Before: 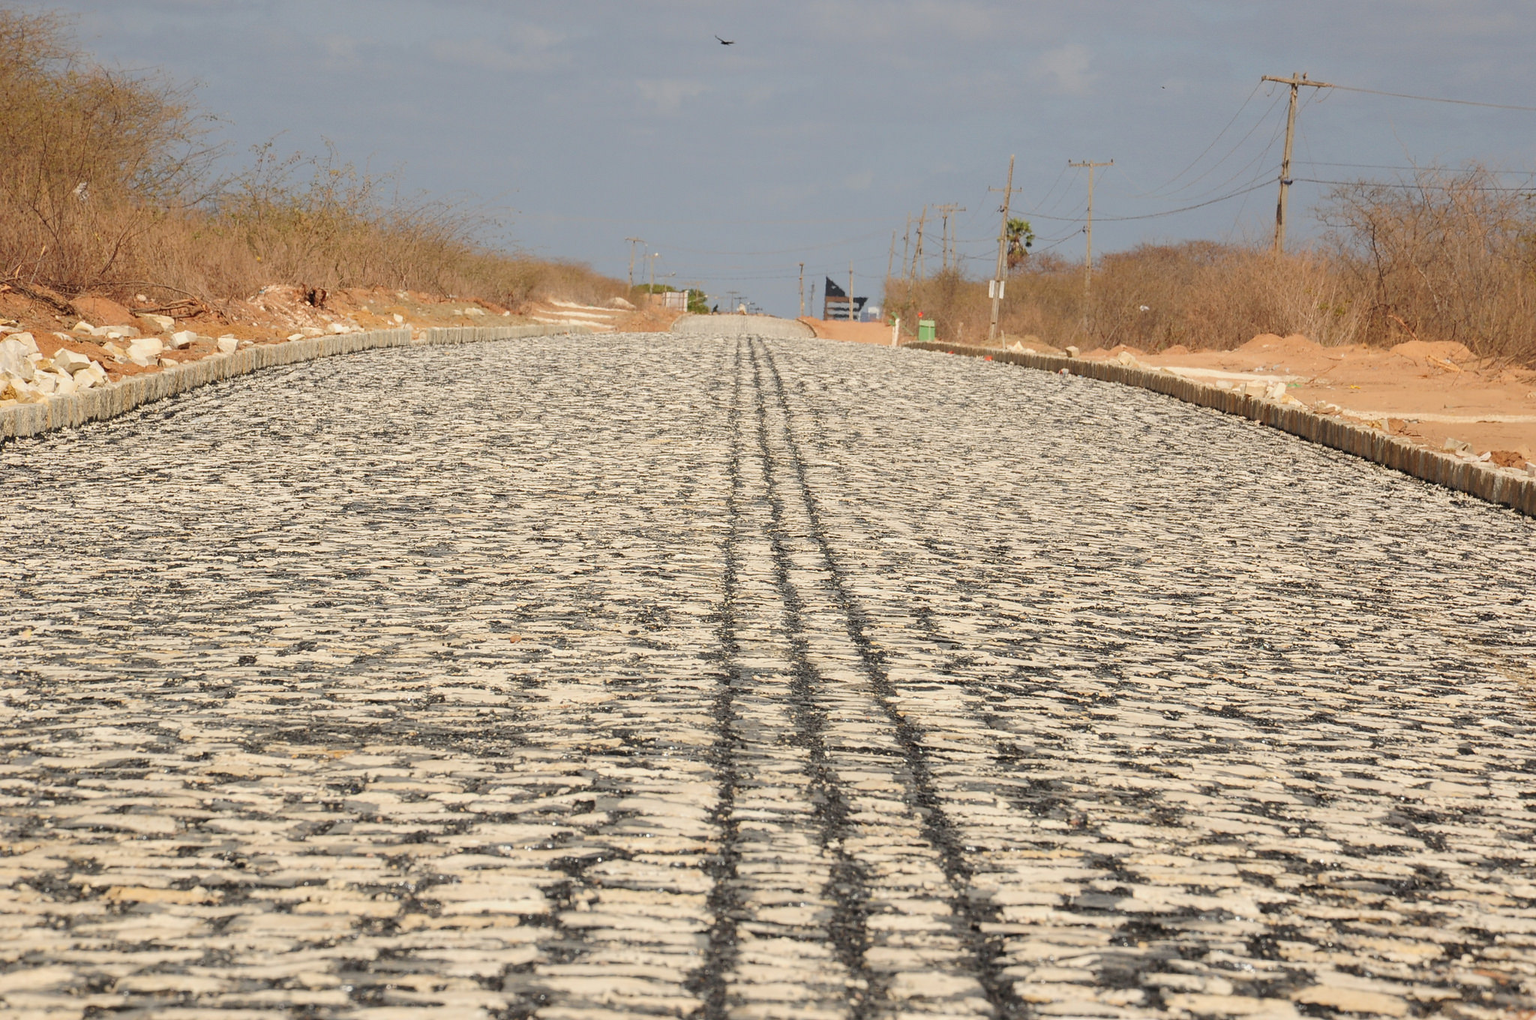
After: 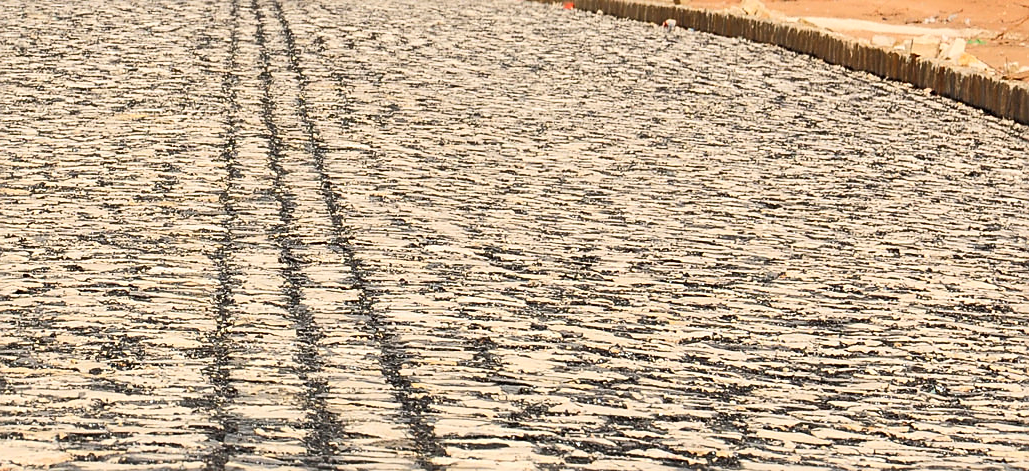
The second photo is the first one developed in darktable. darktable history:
sharpen: on, module defaults
shadows and highlights: soften with gaussian
crop: left 36.607%, top 34.735%, right 13.146%, bottom 30.611%
contrast brightness saturation: contrast 0.2, brightness 0.16, saturation 0.22
white balance: red 1.004, blue 1.024
